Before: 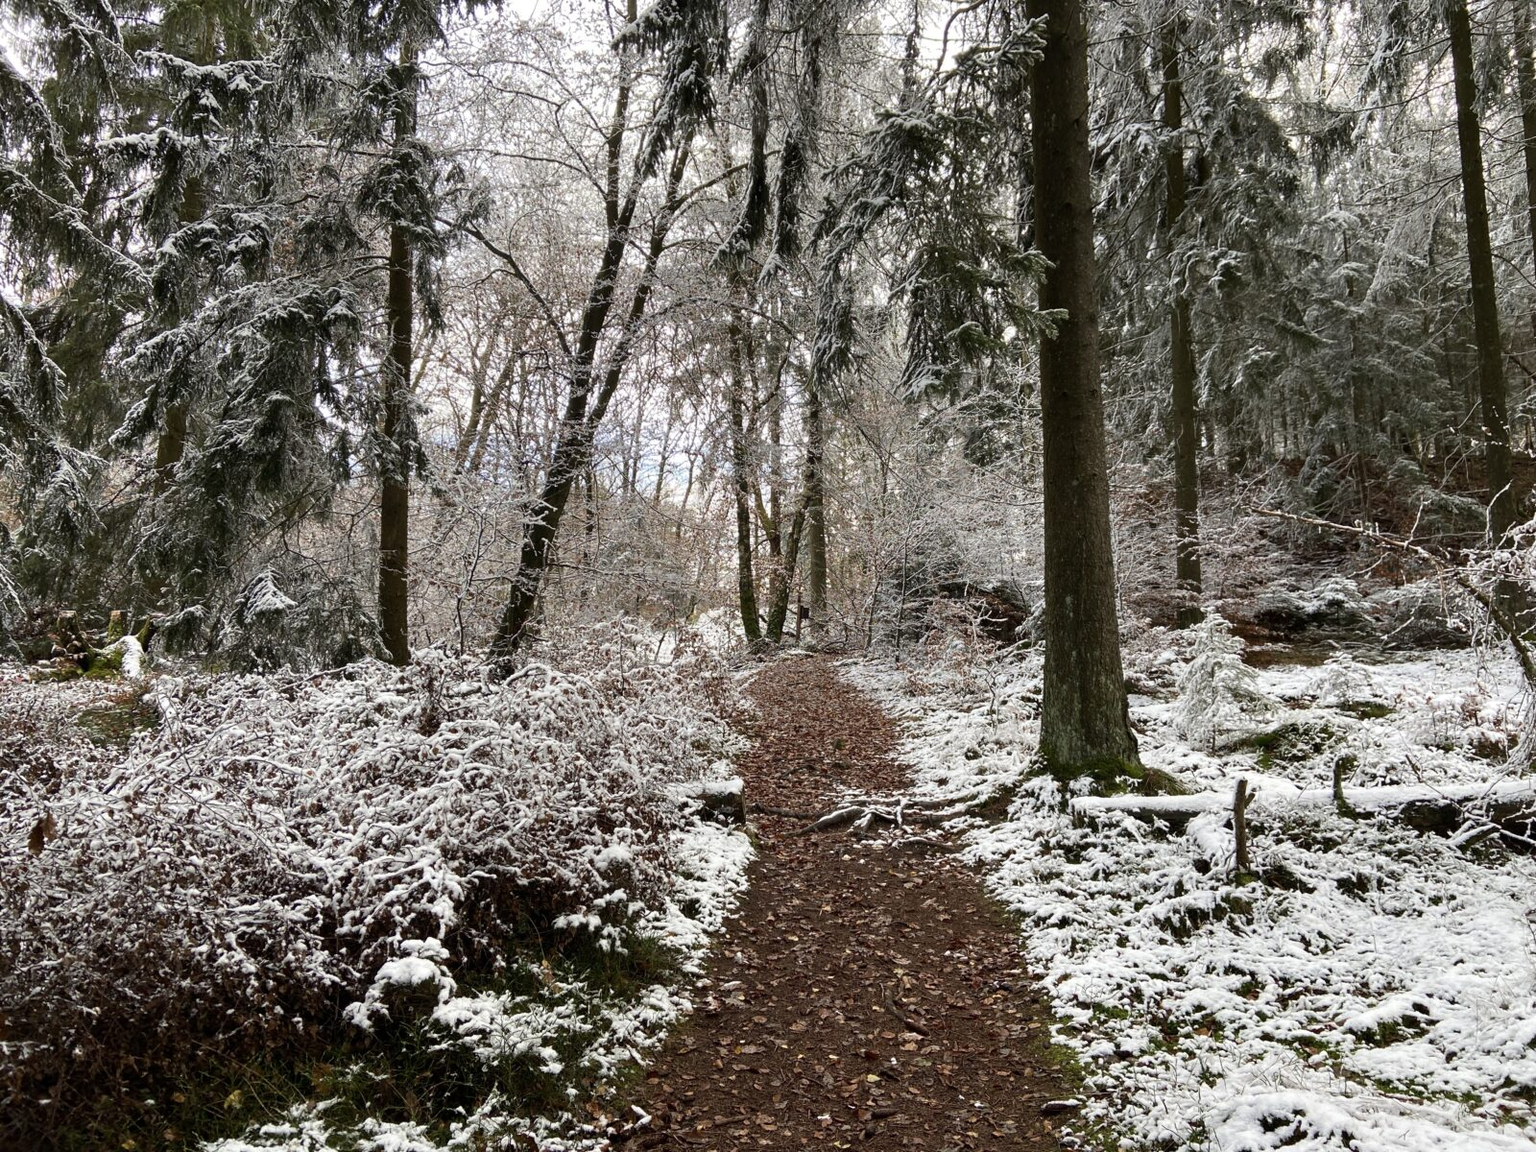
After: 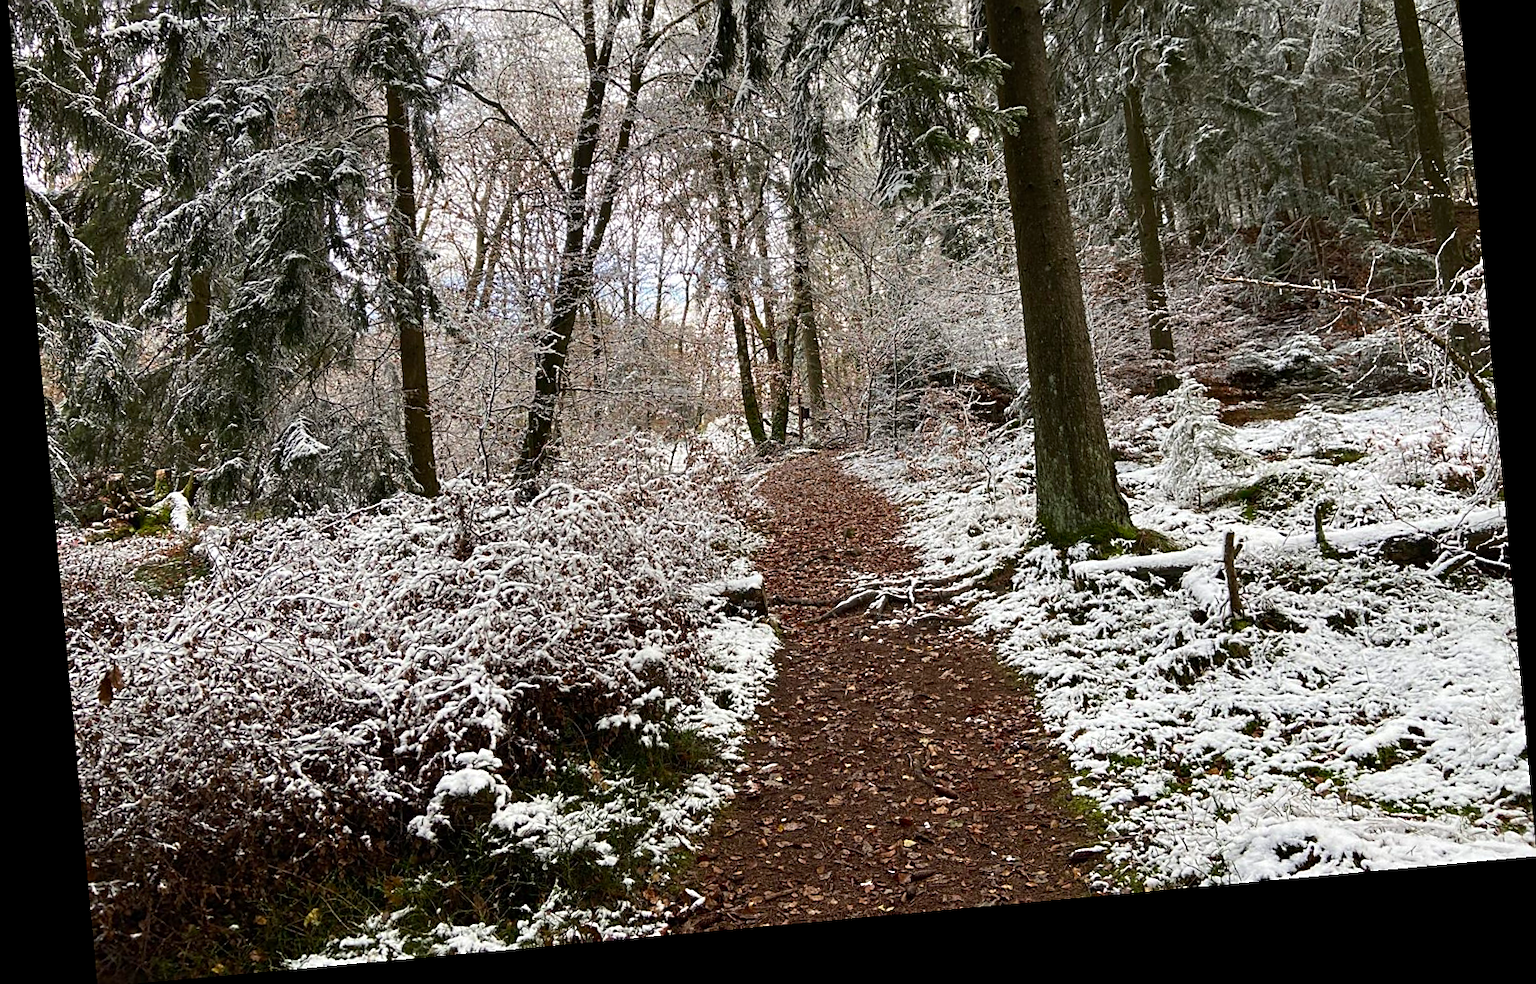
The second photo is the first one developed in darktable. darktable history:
contrast brightness saturation: contrast 0.04, saturation 0.16
rotate and perspective: rotation -5.2°, automatic cropping off
sharpen: on, module defaults
crop and rotate: top 18.507%
